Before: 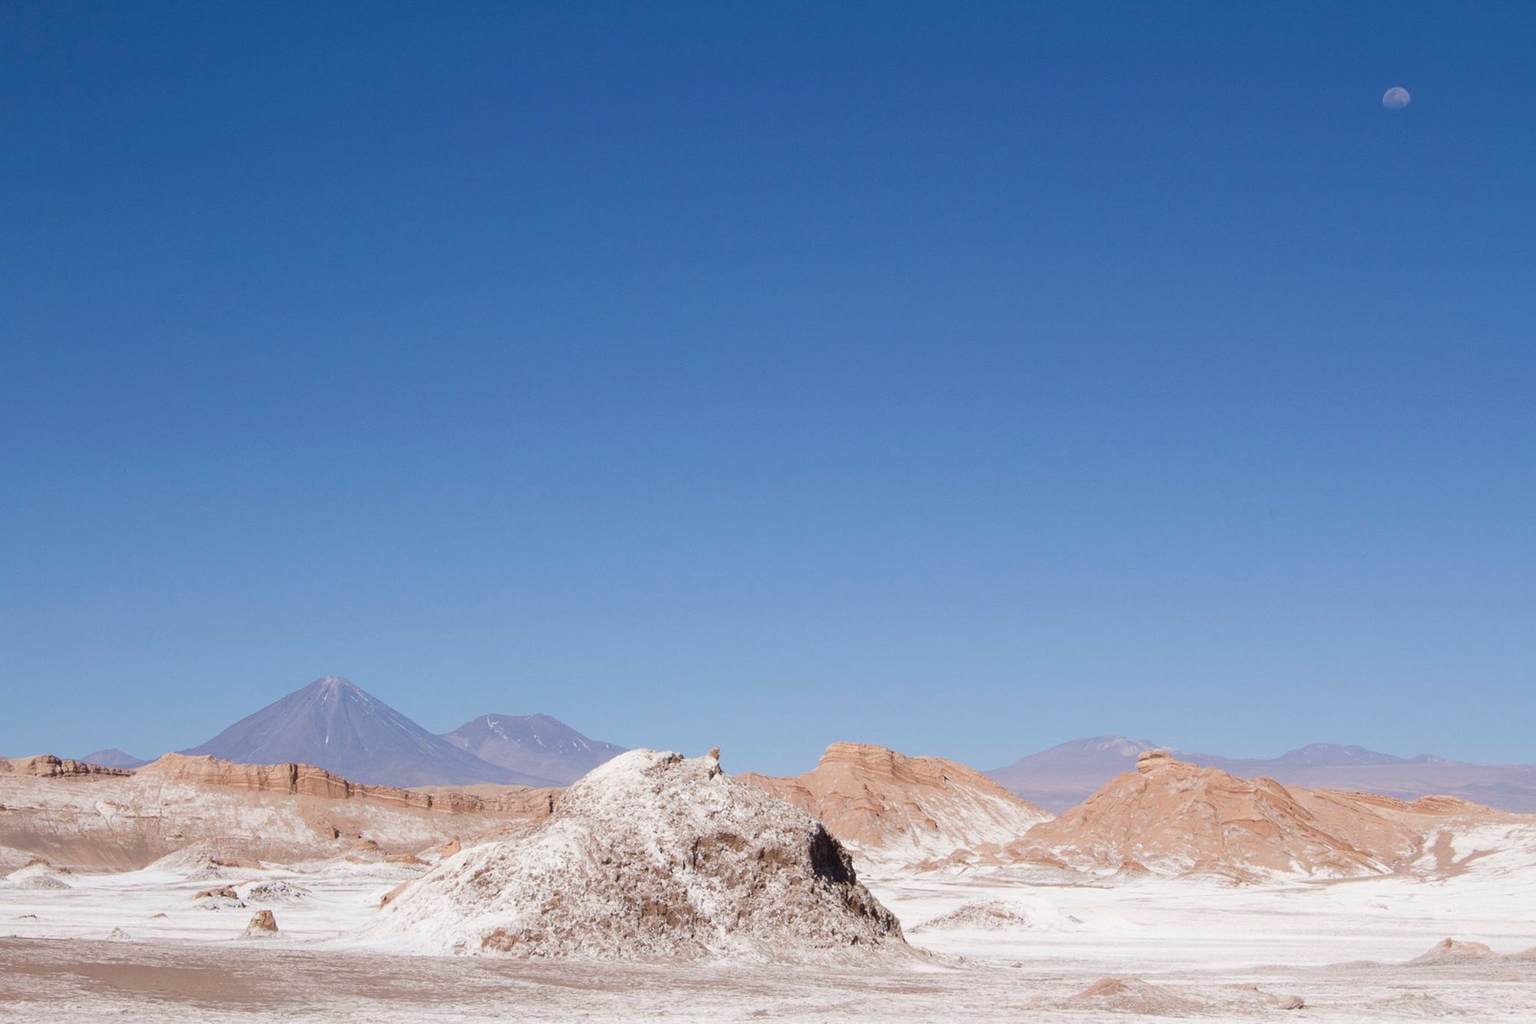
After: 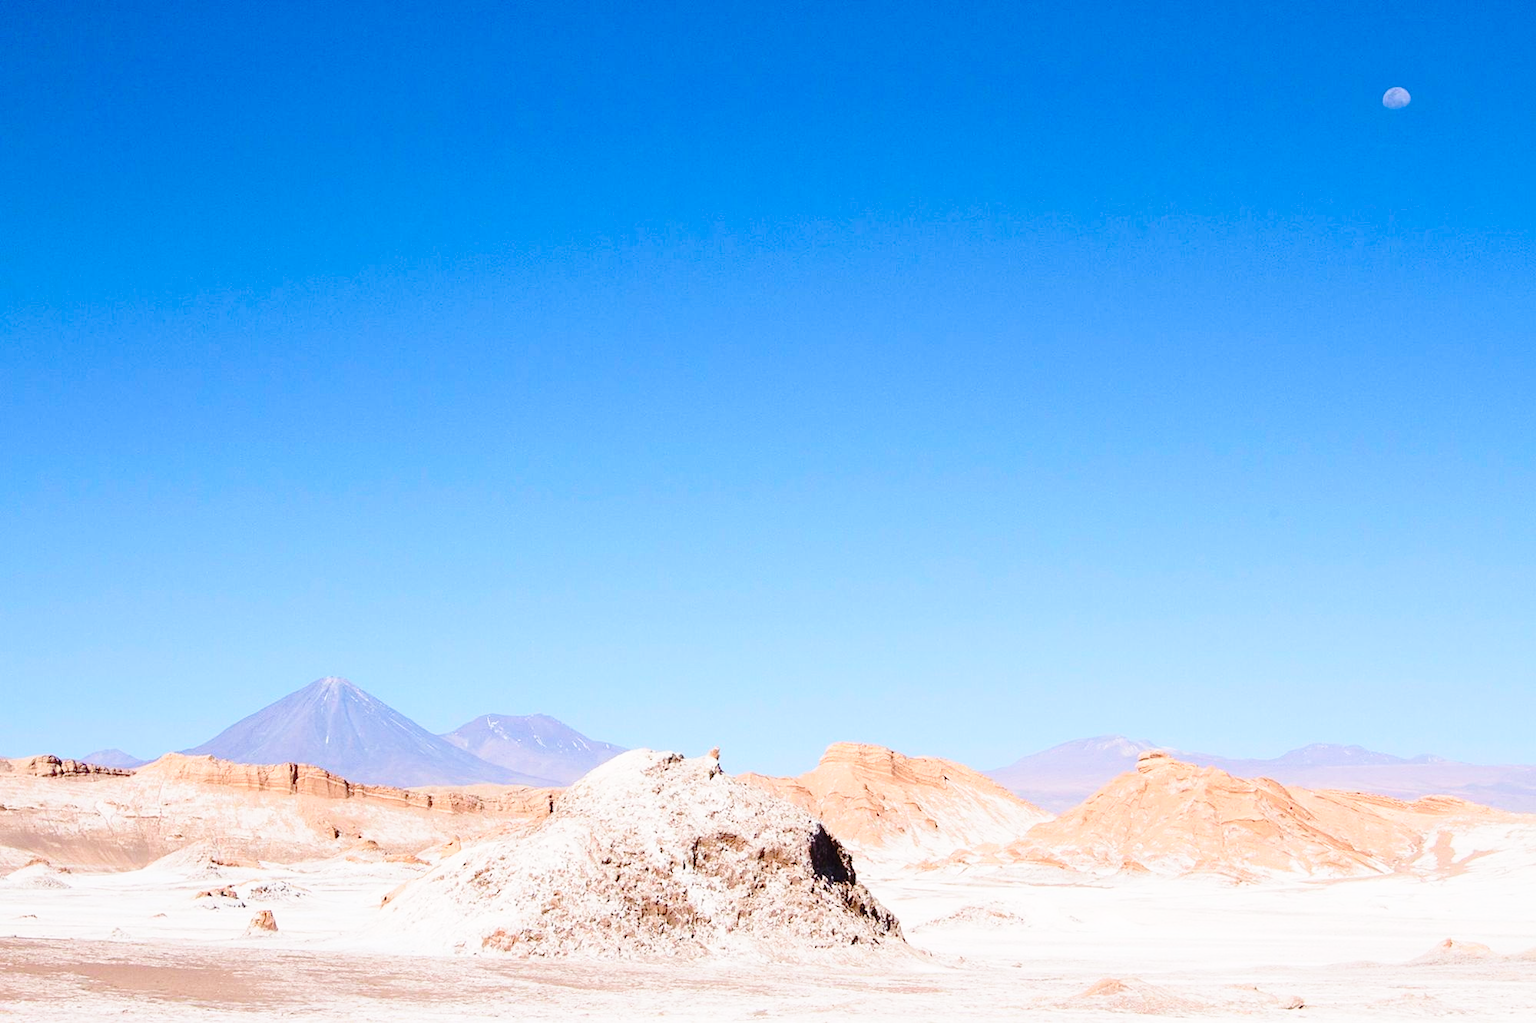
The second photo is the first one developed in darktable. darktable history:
contrast brightness saturation: contrast 0.16, saturation 0.32
base curve: curves: ch0 [(0, 0) (0.028, 0.03) (0.121, 0.232) (0.46, 0.748) (0.859, 0.968) (1, 1)], preserve colors none
sharpen: amount 0.2
